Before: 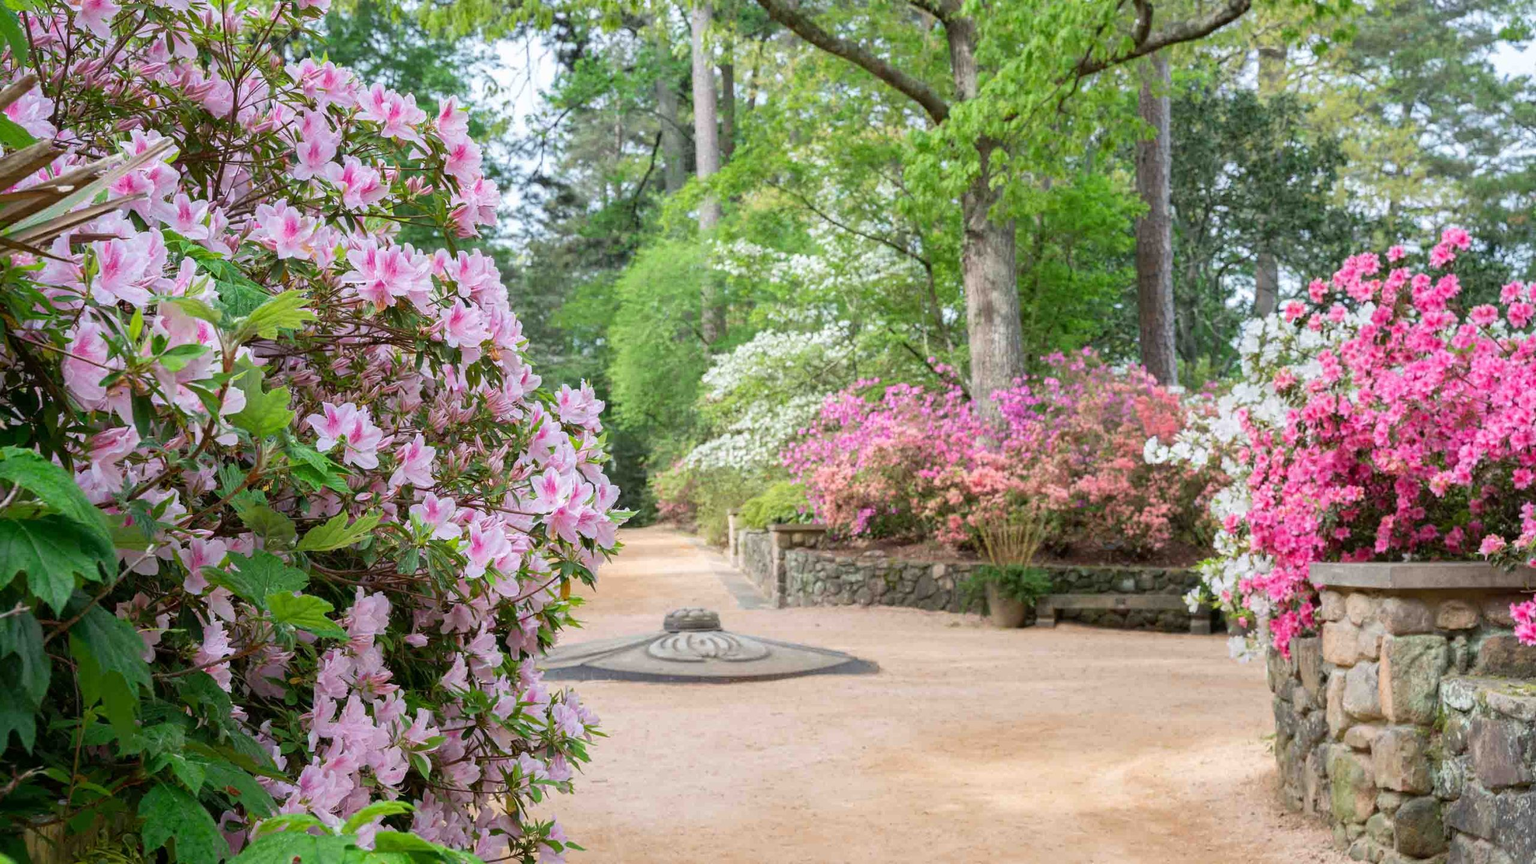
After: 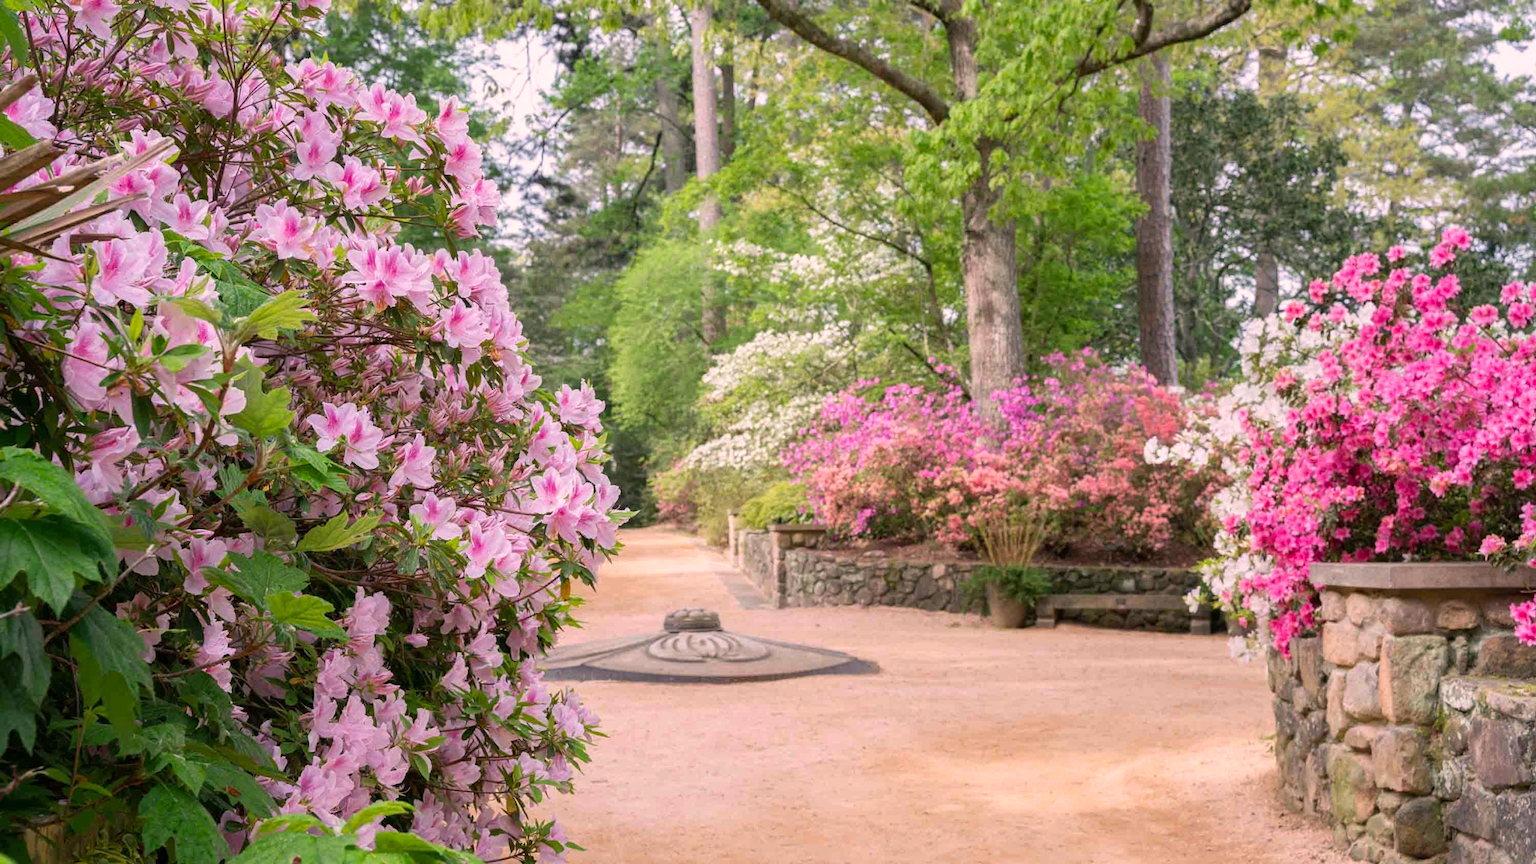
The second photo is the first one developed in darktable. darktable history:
color correction: highlights a* 12.8, highlights b* 5.38
